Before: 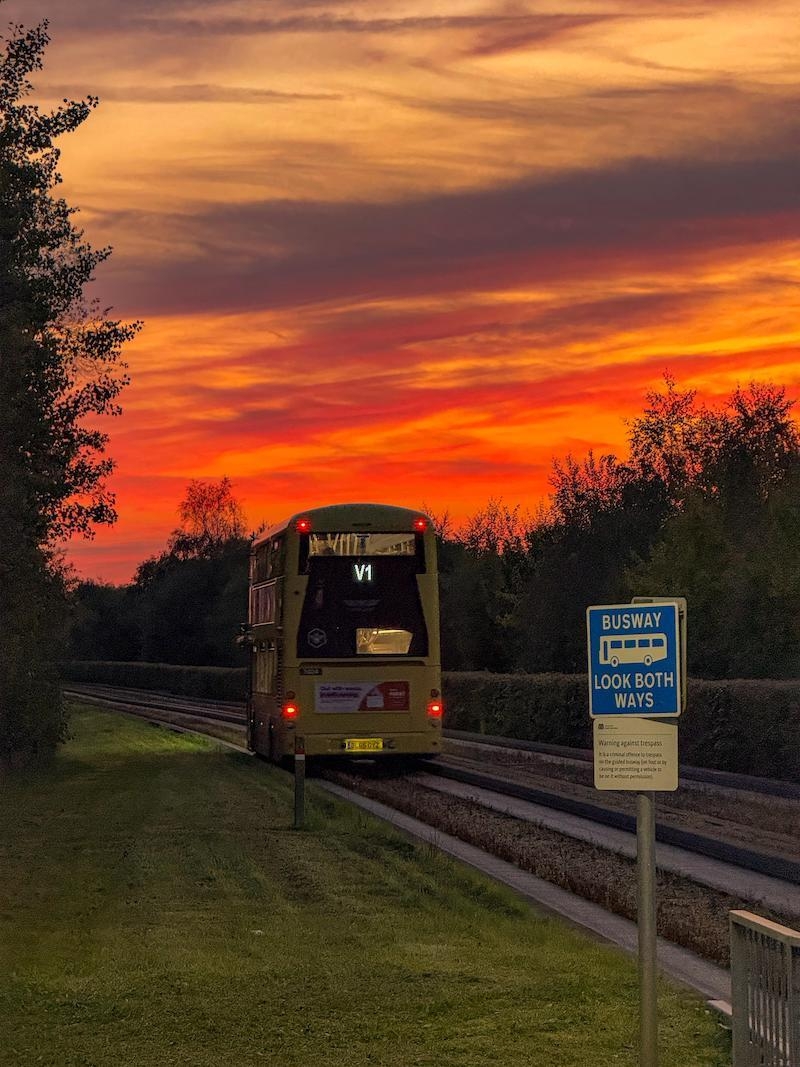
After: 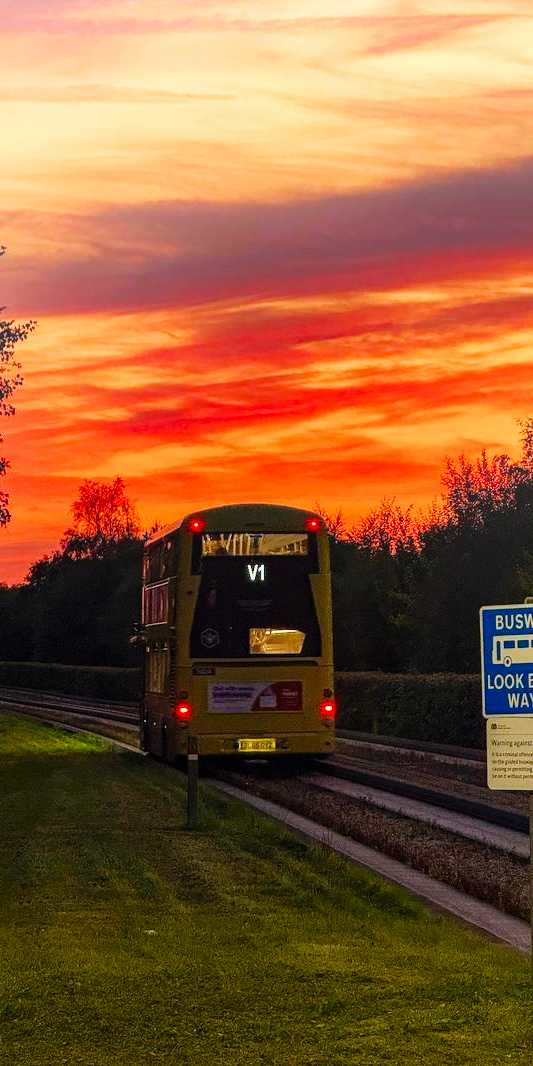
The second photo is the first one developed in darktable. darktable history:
rgb curve: mode RGB, independent channels
shadows and highlights: shadows 0, highlights 40
color balance rgb: perceptual saturation grading › global saturation 20%, perceptual saturation grading › highlights -50%, perceptual saturation grading › shadows 30%
crop and rotate: left 13.537%, right 19.796%
bloom: on, module defaults
base curve: curves: ch0 [(0, 0) (0.032, 0.025) (0.121, 0.166) (0.206, 0.329) (0.605, 0.79) (1, 1)], preserve colors none
